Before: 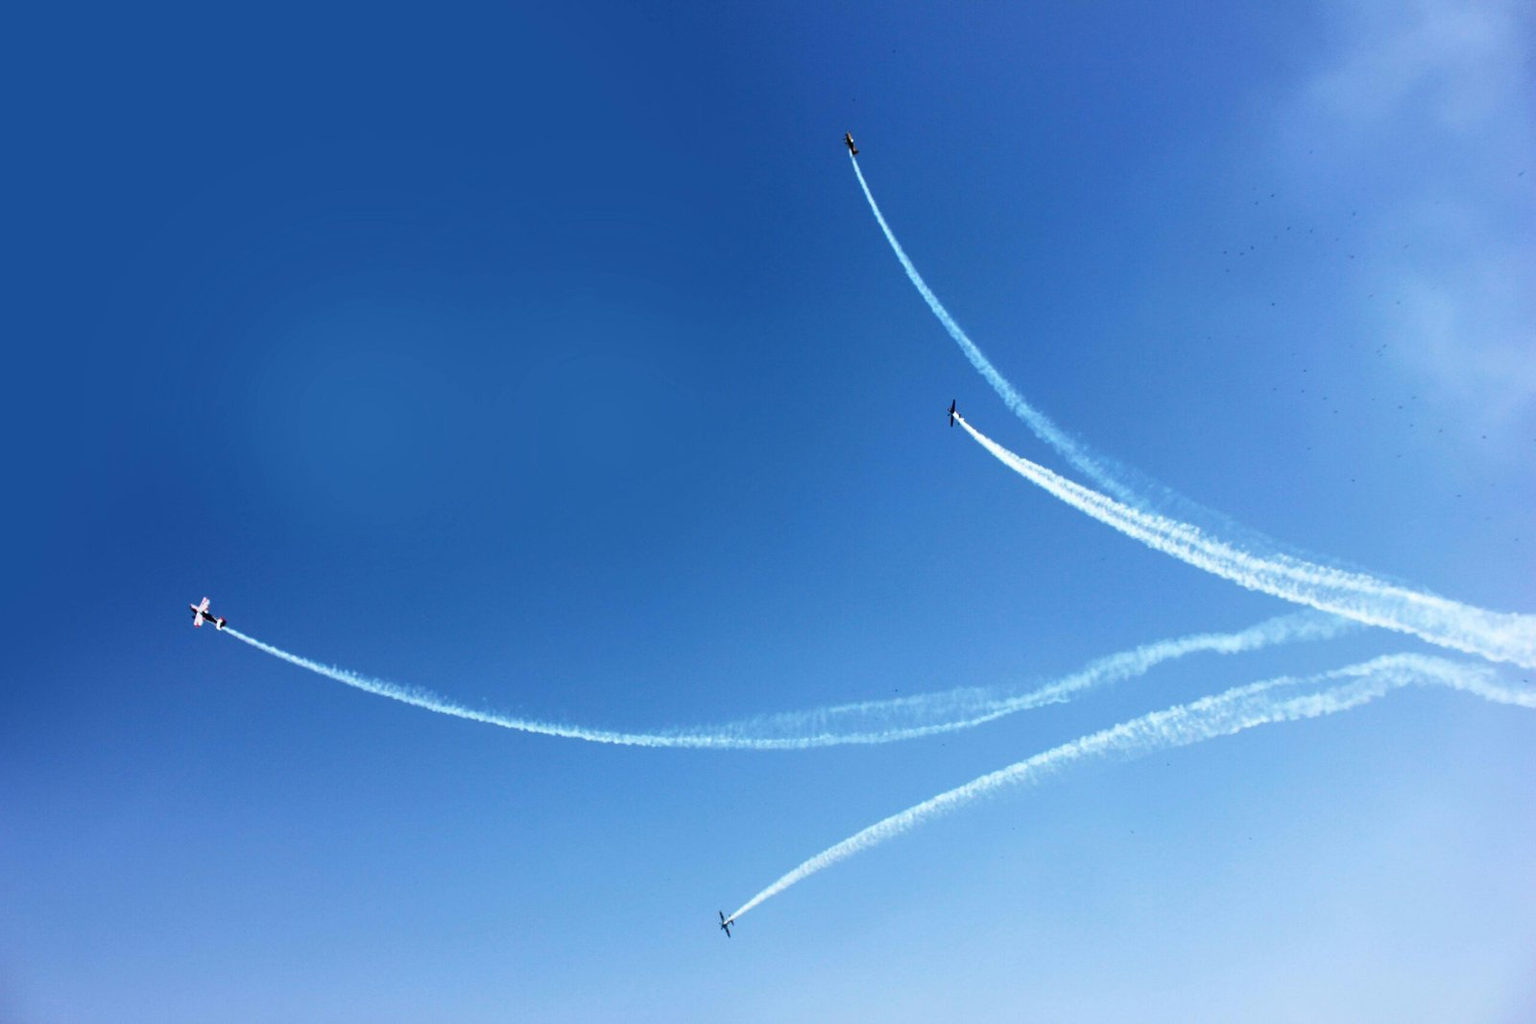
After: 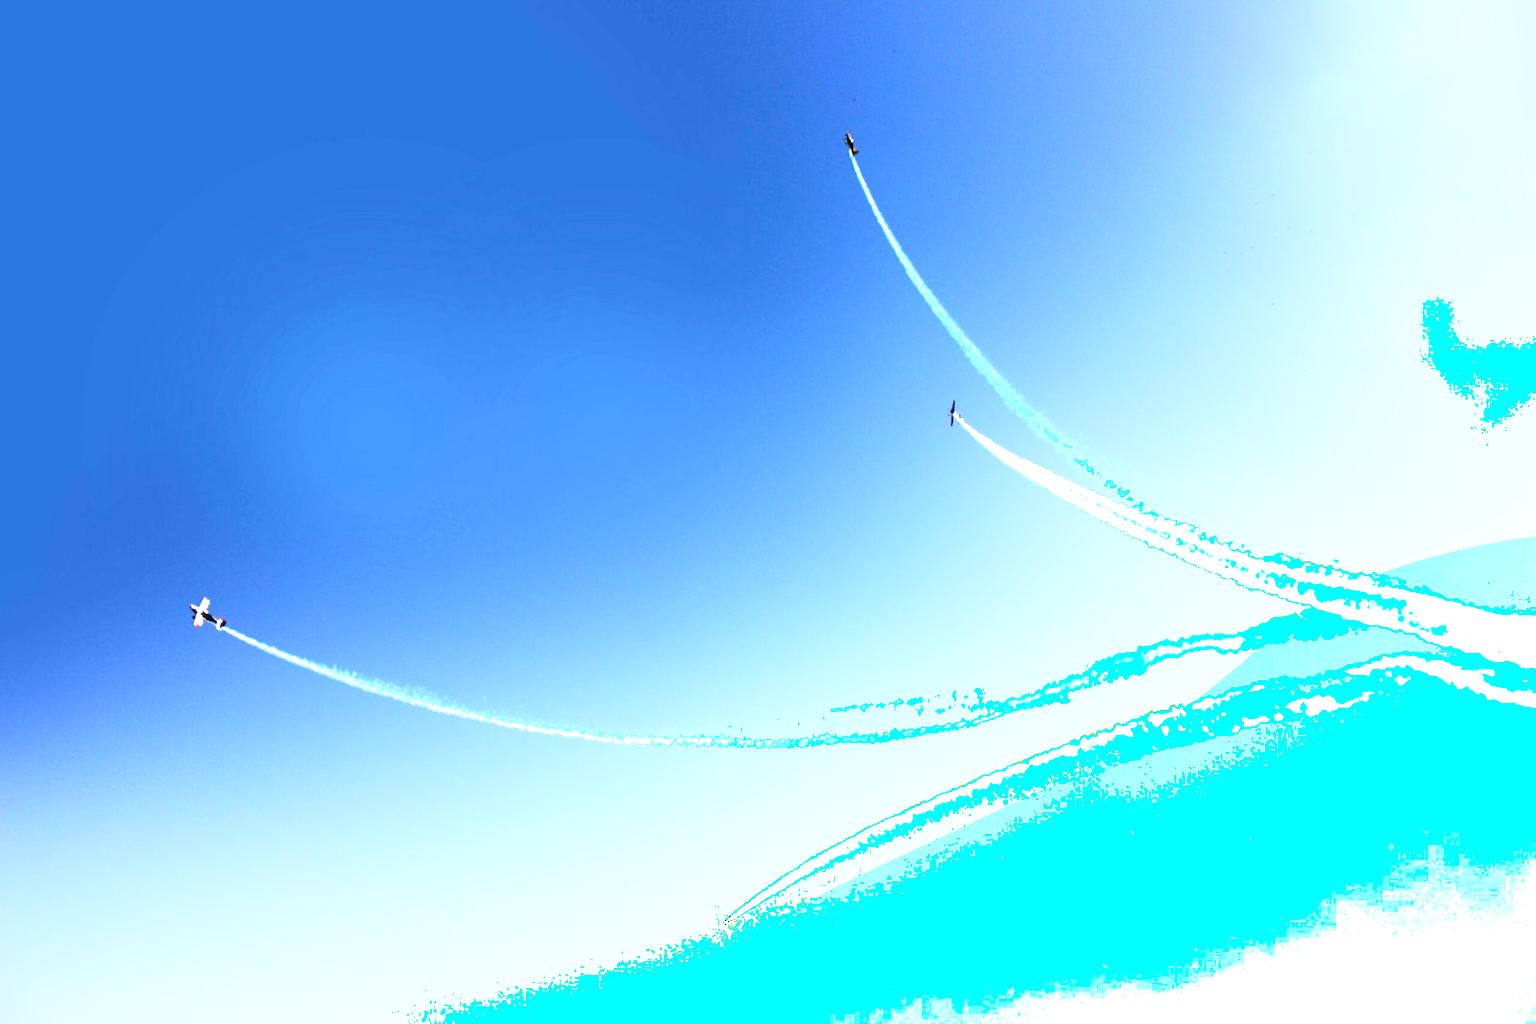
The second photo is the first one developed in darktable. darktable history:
exposure: black level correction 0, exposure 1.2 EV, compensate exposure bias true, compensate highlight preservation false
shadows and highlights: shadows -54.3, highlights 86.09, soften with gaussian
